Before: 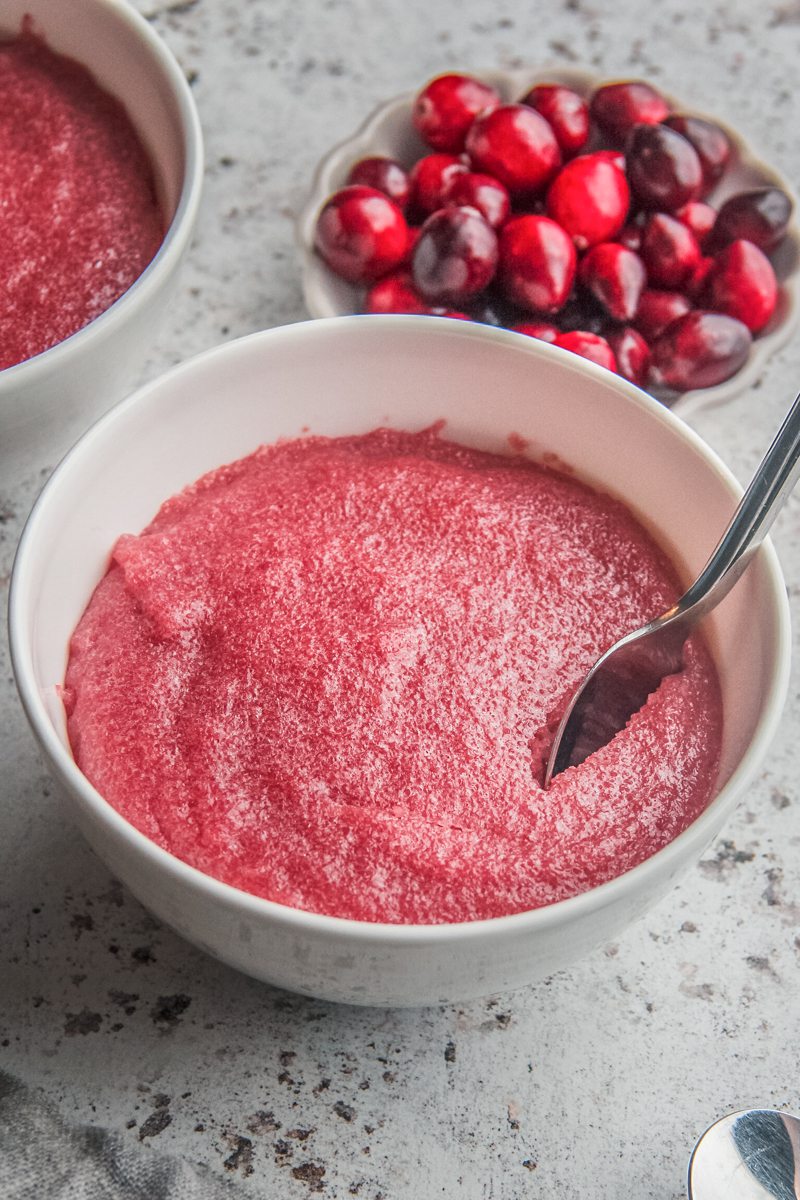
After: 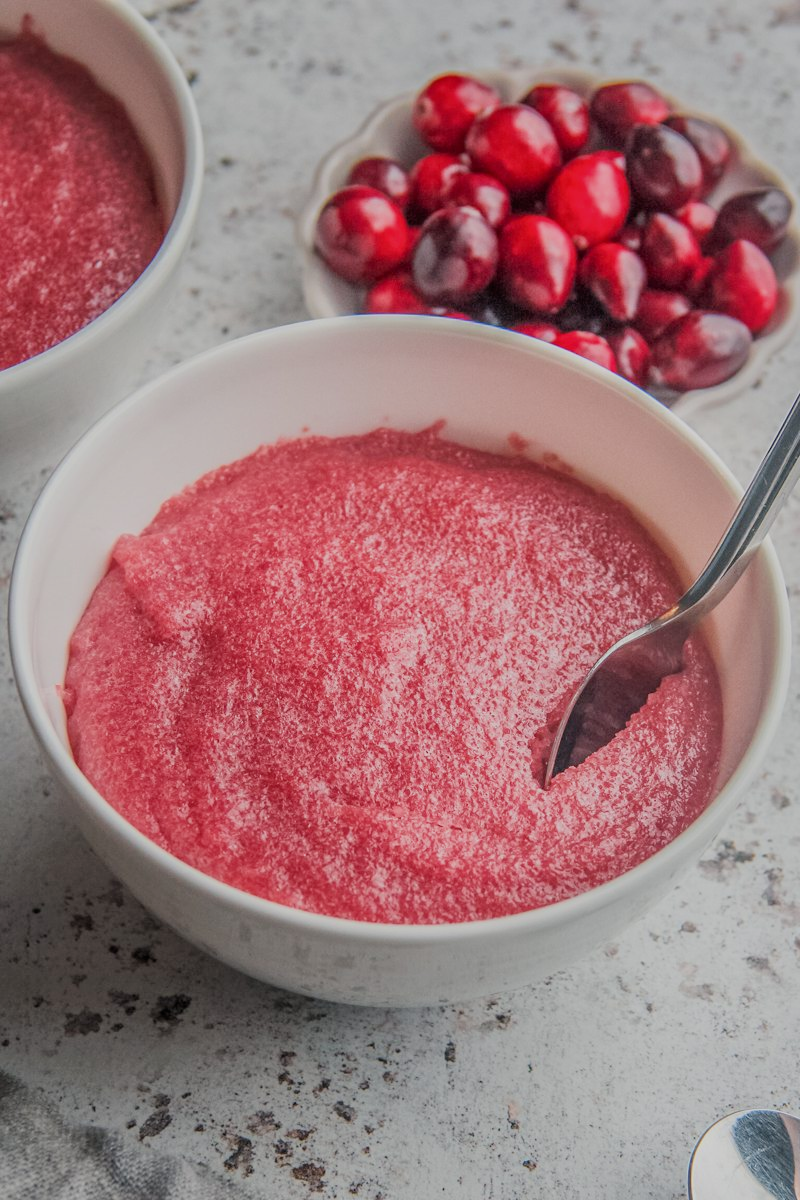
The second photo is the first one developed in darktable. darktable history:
filmic rgb: middle gray luminance 18.35%, black relative exposure -10.47 EV, white relative exposure 3.41 EV, target black luminance 0%, hardness 6.01, latitude 98.03%, contrast 0.841, shadows ↔ highlights balance 0.382%, color science v5 (2021), contrast in shadows safe, contrast in highlights safe
